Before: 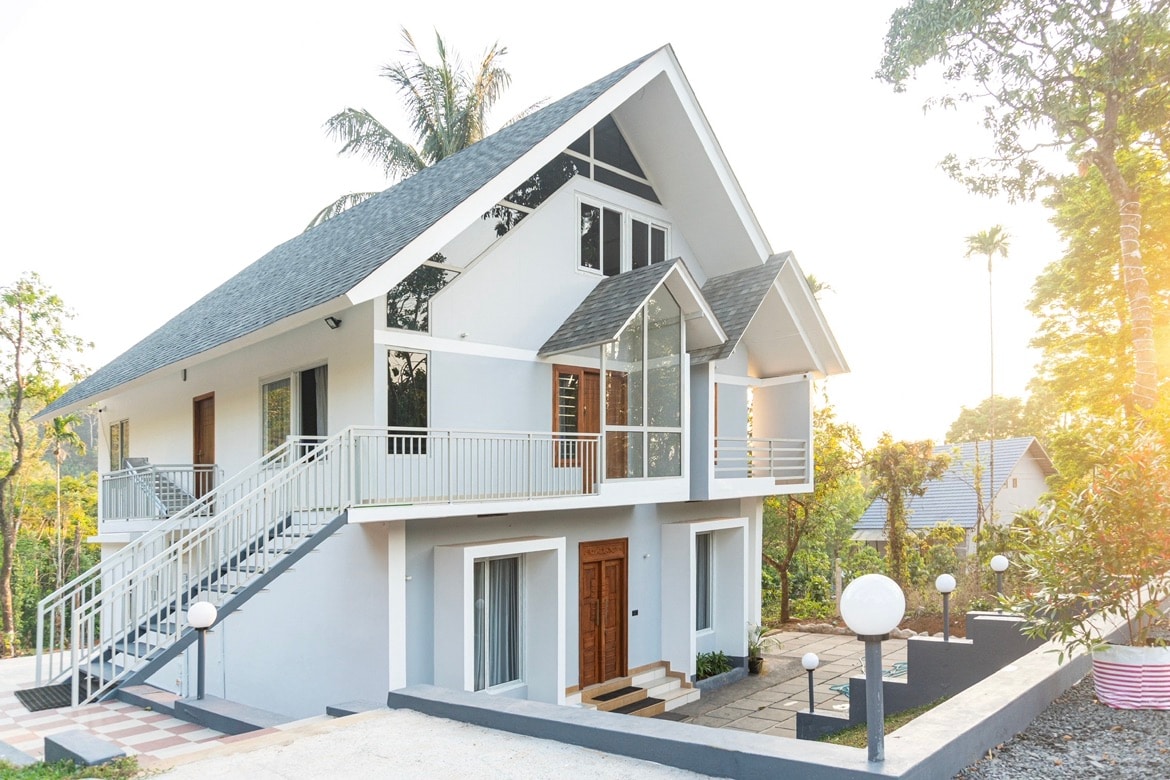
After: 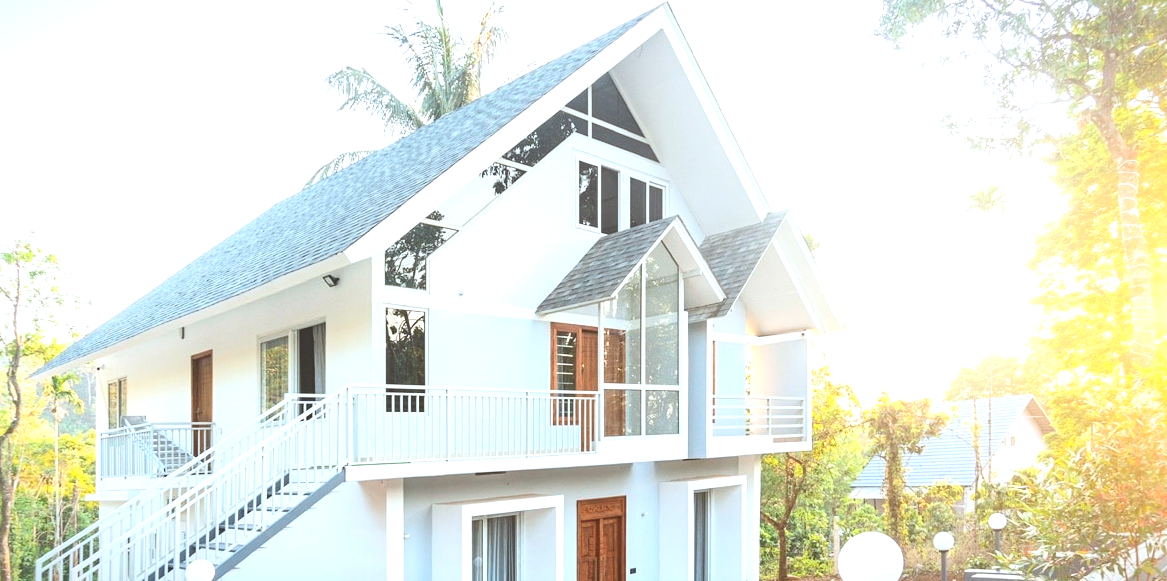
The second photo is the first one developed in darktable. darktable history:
crop: left 0.254%, top 5.51%, bottom 19.888%
contrast brightness saturation: contrast 0.147, brightness 0.05
color correction: highlights a* -3.12, highlights b* -6.92, shadows a* 3.1, shadows b* 5.66
exposure: black level correction 0, exposure 0.701 EV, compensate highlight preservation false
color balance rgb: global offset › luminance 1.984%, perceptual saturation grading › global saturation 7.55%, perceptual saturation grading › shadows 3.617%
vignetting: fall-off start 99.55%, fall-off radius 65.26%, saturation 0.045, automatic ratio true
